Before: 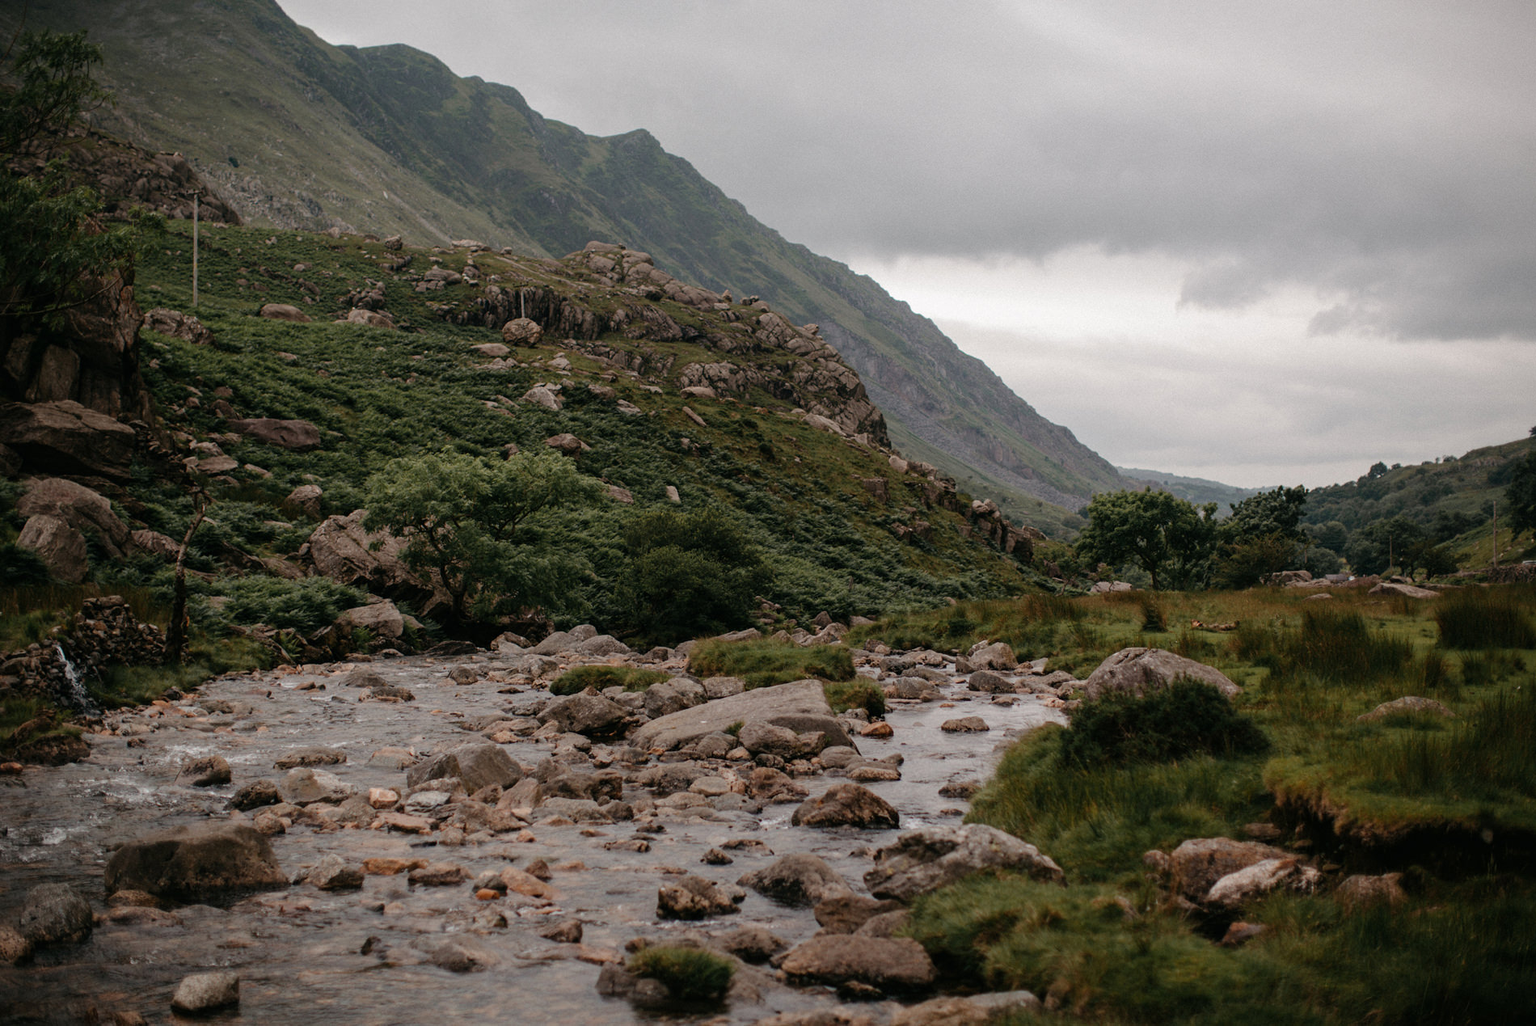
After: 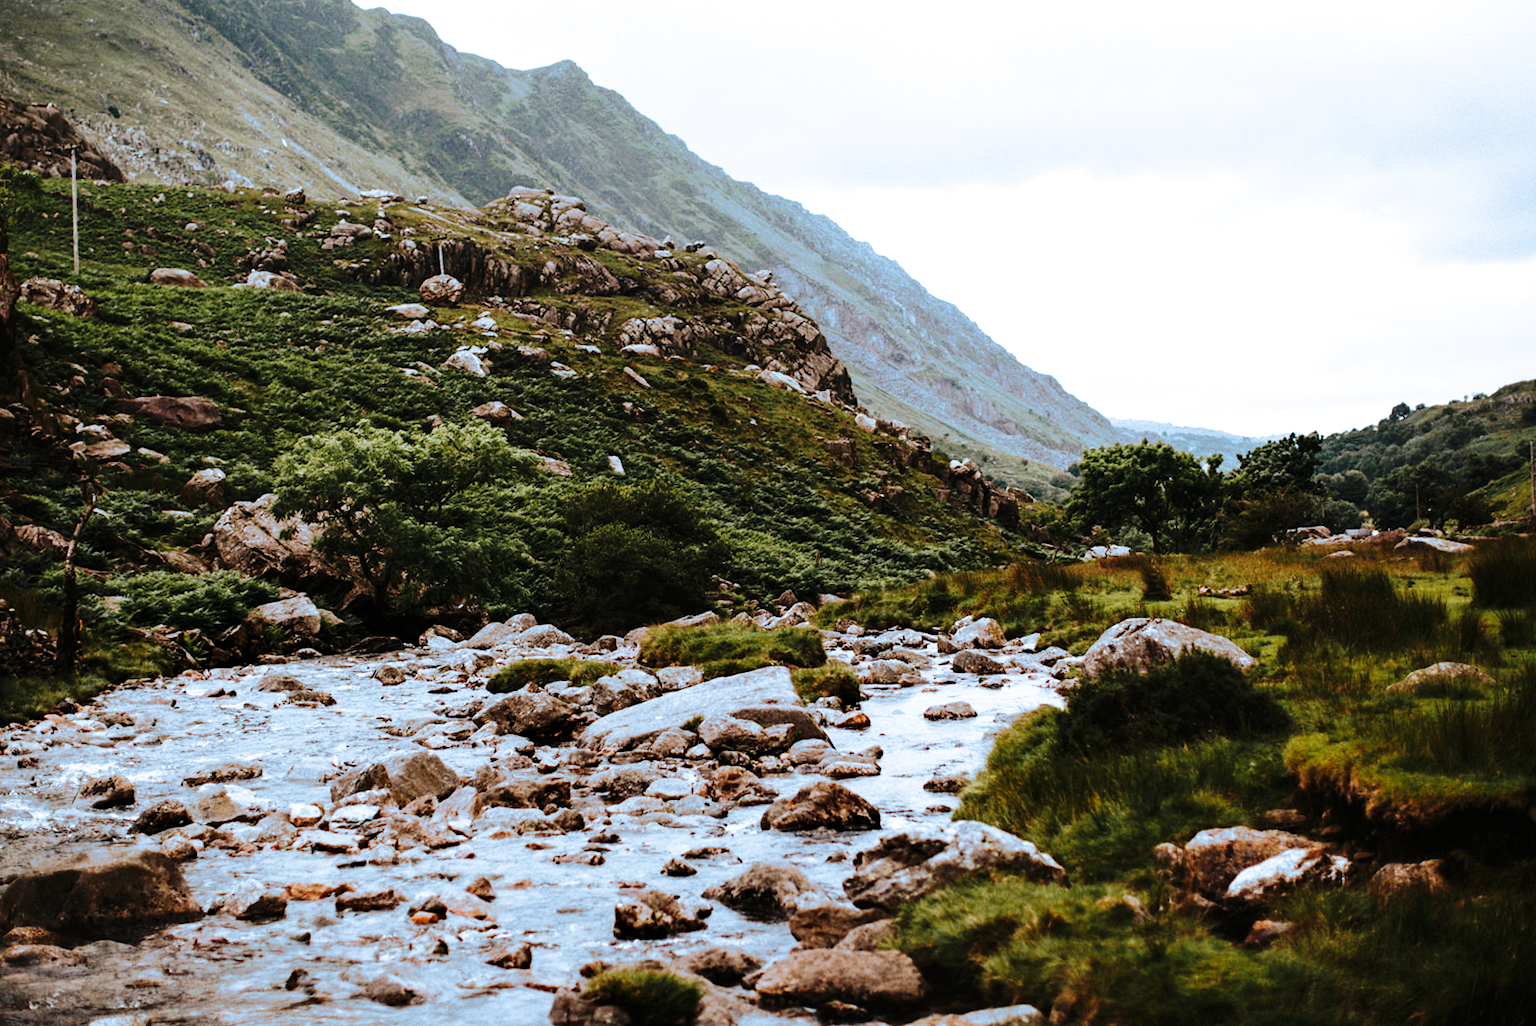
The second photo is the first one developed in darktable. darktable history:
tone equalizer: -8 EV -0.75 EV, -7 EV -0.7 EV, -6 EV -0.6 EV, -5 EV -0.4 EV, -3 EV 0.4 EV, -2 EV 0.6 EV, -1 EV 0.7 EV, +0 EV 0.75 EV, edges refinement/feathering 500, mask exposure compensation -1.57 EV, preserve details no
crop and rotate: angle 1.96°, left 5.673%, top 5.673%
split-toning: shadows › hue 351.18°, shadows › saturation 0.86, highlights › hue 218.82°, highlights › saturation 0.73, balance -19.167
base curve: curves: ch0 [(0, 0) (0.028, 0.03) (0.105, 0.232) (0.387, 0.748) (0.754, 0.968) (1, 1)], fusion 1, exposure shift 0.576, preserve colors none
